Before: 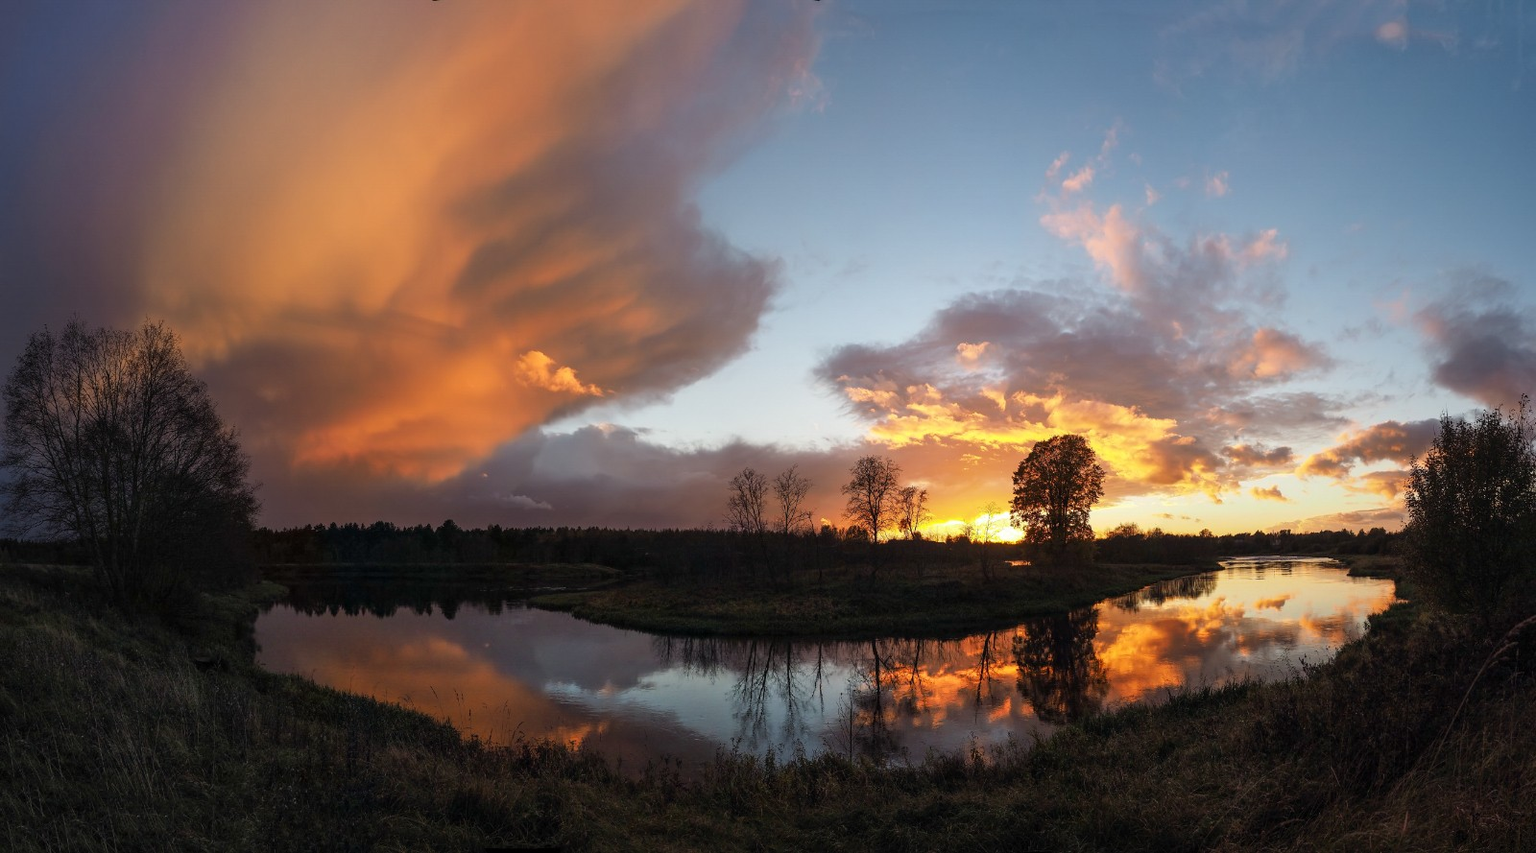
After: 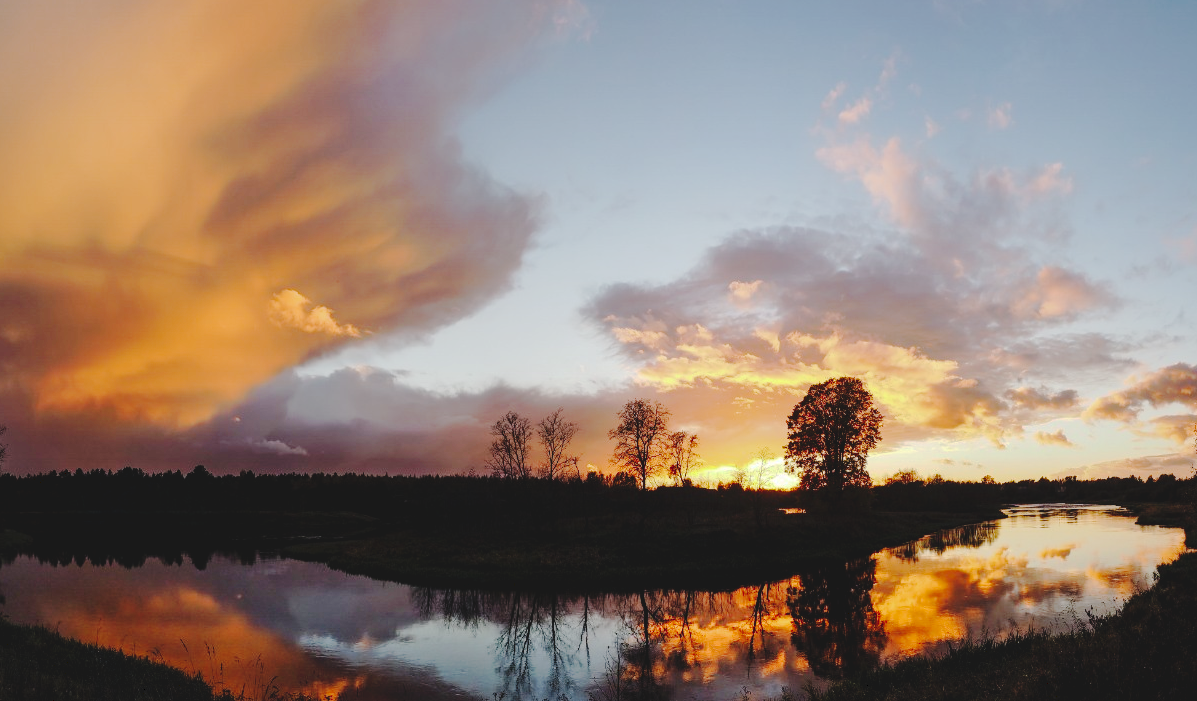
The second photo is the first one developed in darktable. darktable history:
crop: left 16.768%, top 8.653%, right 8.362%, bottom 12.485%
tone curve: curves: ch0 [(0, 0) (0.003, 0.089) (0.011, 0.089) (0.025, 0.088) (0.044, 0.089) (0.069, 0.094) (0.1, 0.108) (0.136, 0.119) (0.177, 0.147) (0.224, 0.204) (0.277, 0.28) (0.335, 0.389) (0.399, 0.486) (0.468, 0.588) (0.543, 0.647) (0.623, 0.705) (0.709, 0.759) (0.801, 0.815) (0.898, 0.873) (1, 1)], preserve colors none
